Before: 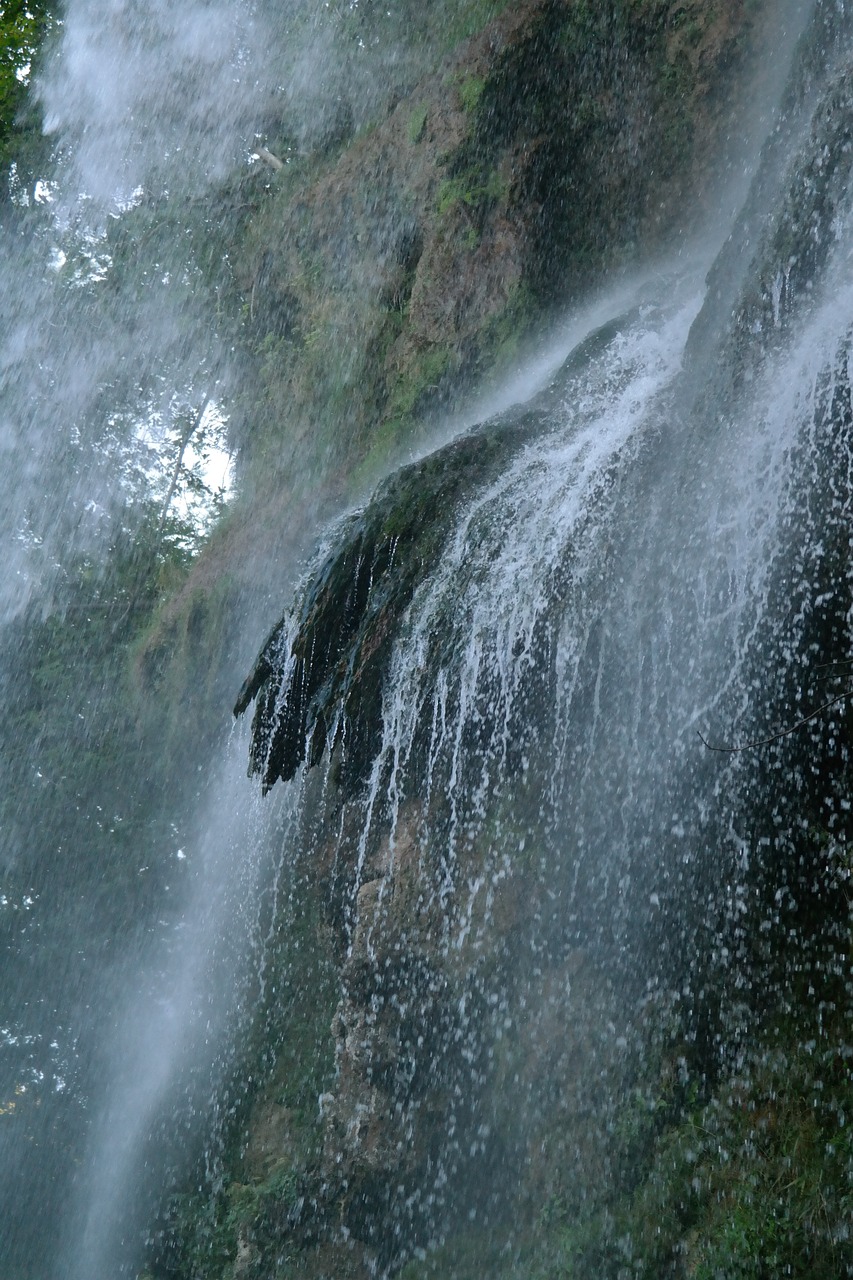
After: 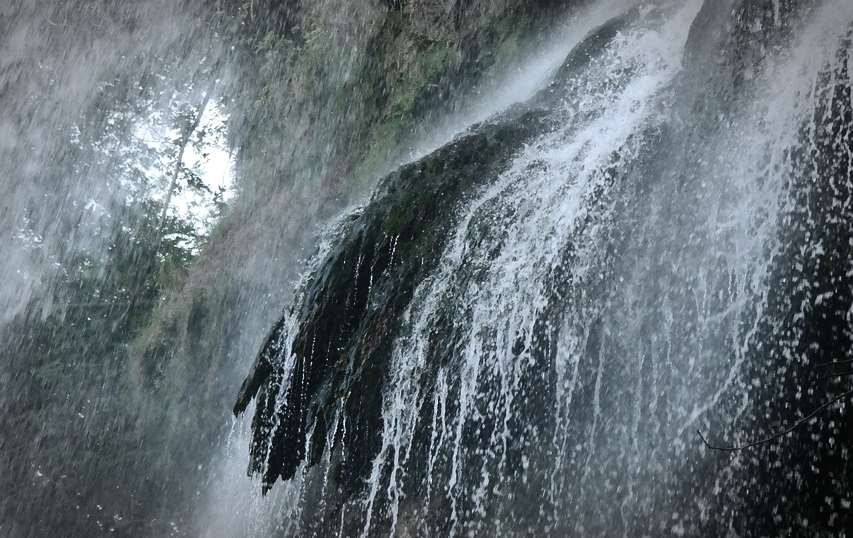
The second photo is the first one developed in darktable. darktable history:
shadows and highlights: shadows 25.3, highlights -25.87
crop and rotate: top 23.519%, bottom 34.441%
exposure: black level correction -0.003, exposure 0.039 EV, compensate highlight preservation false
contrast brightness saturation: contrast 0.252, saturation -0.324
vignetting: saturation -0.652, automatic ratio true, unbound false
